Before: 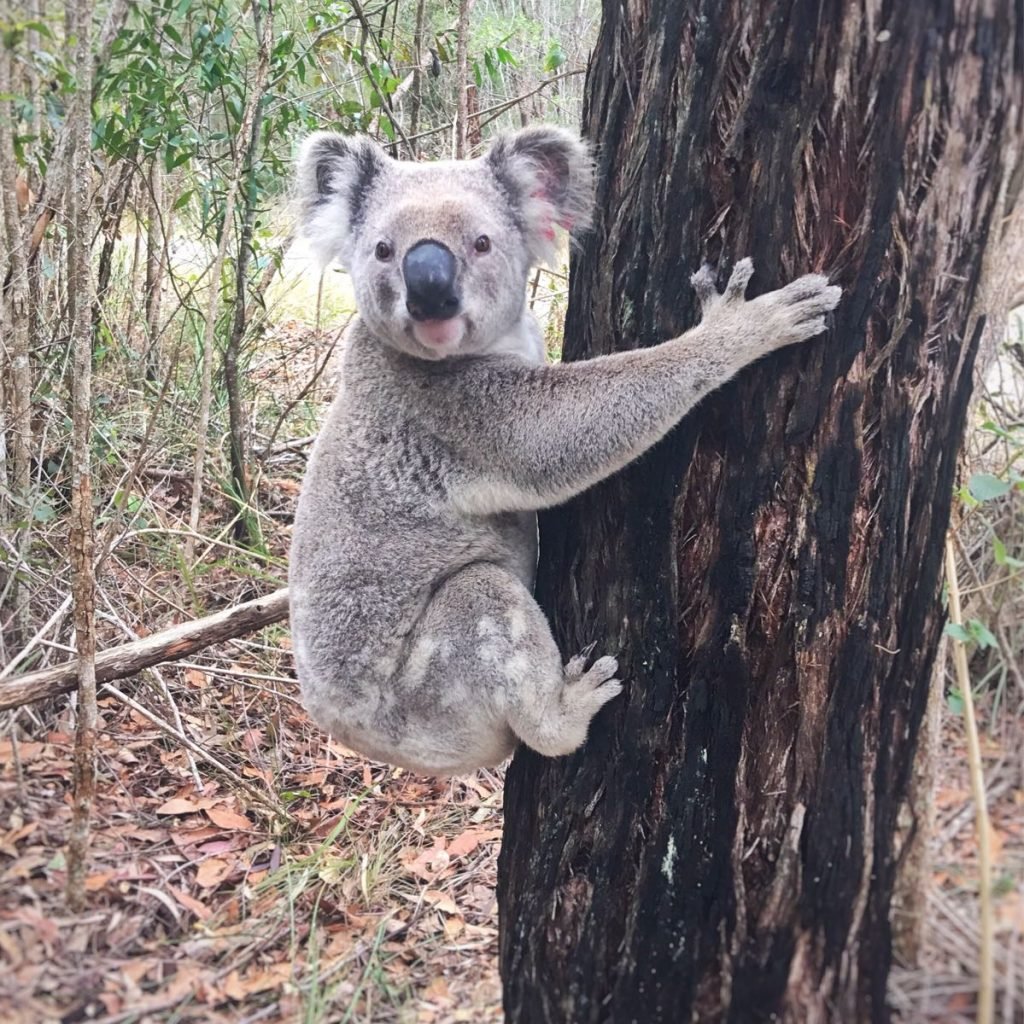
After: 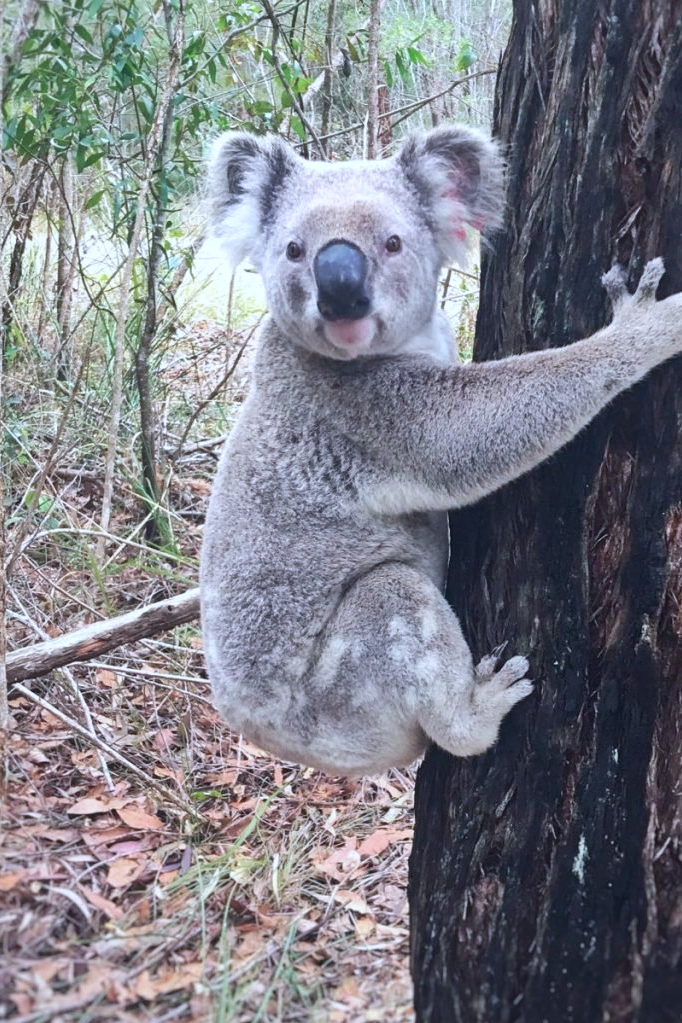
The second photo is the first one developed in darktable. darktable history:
crop and rotate: left 8.786%, right 24.548%
color calibration: x 0.37, y 0.382, temperature 4313.32 K
